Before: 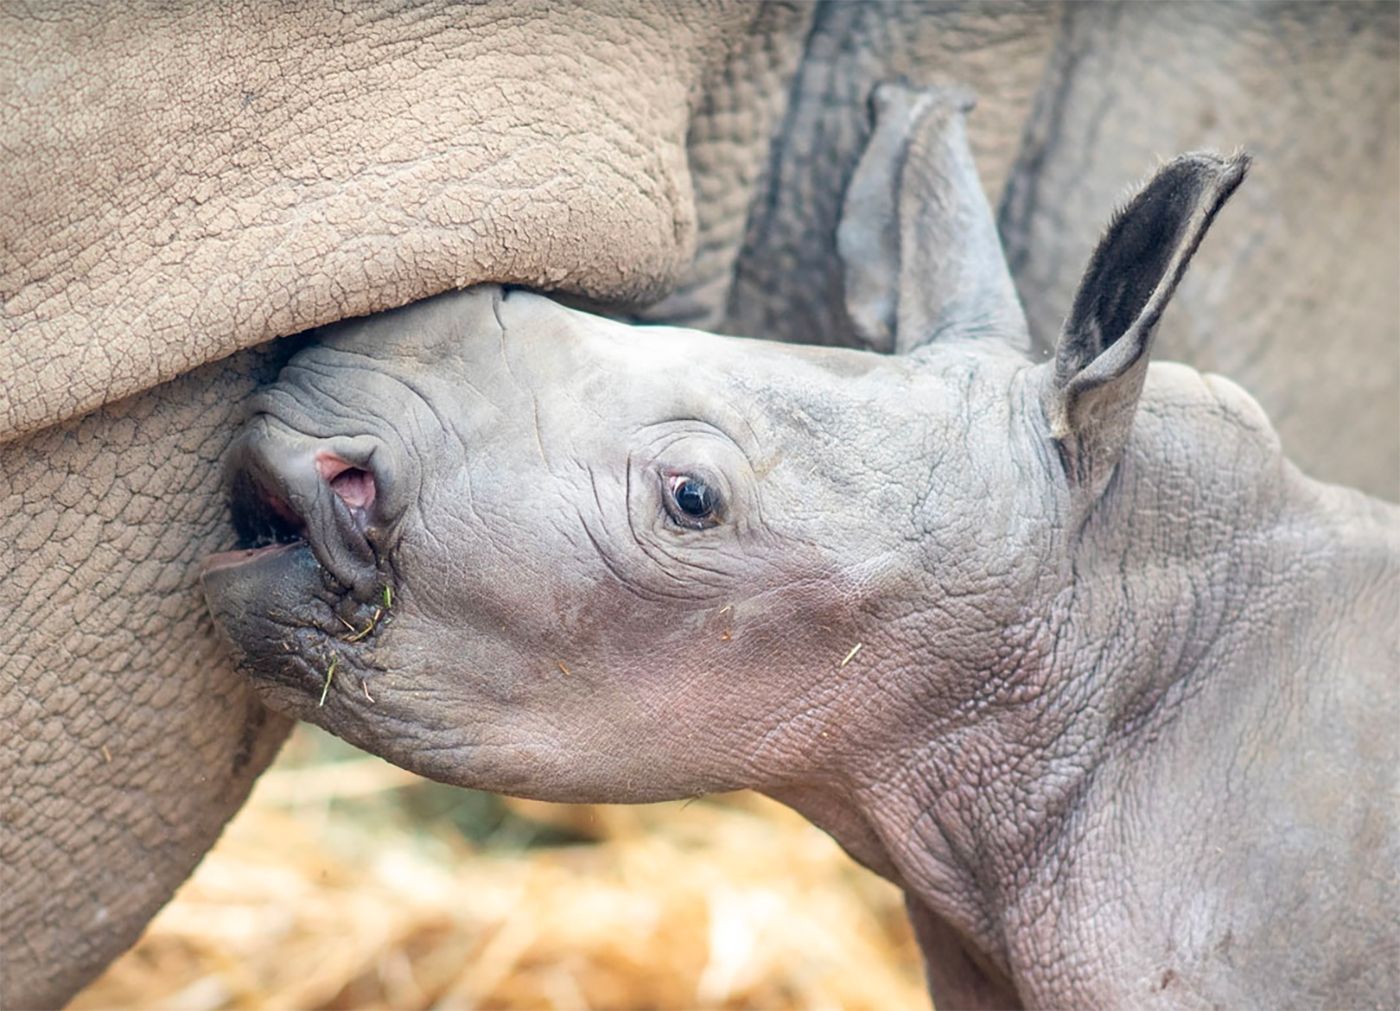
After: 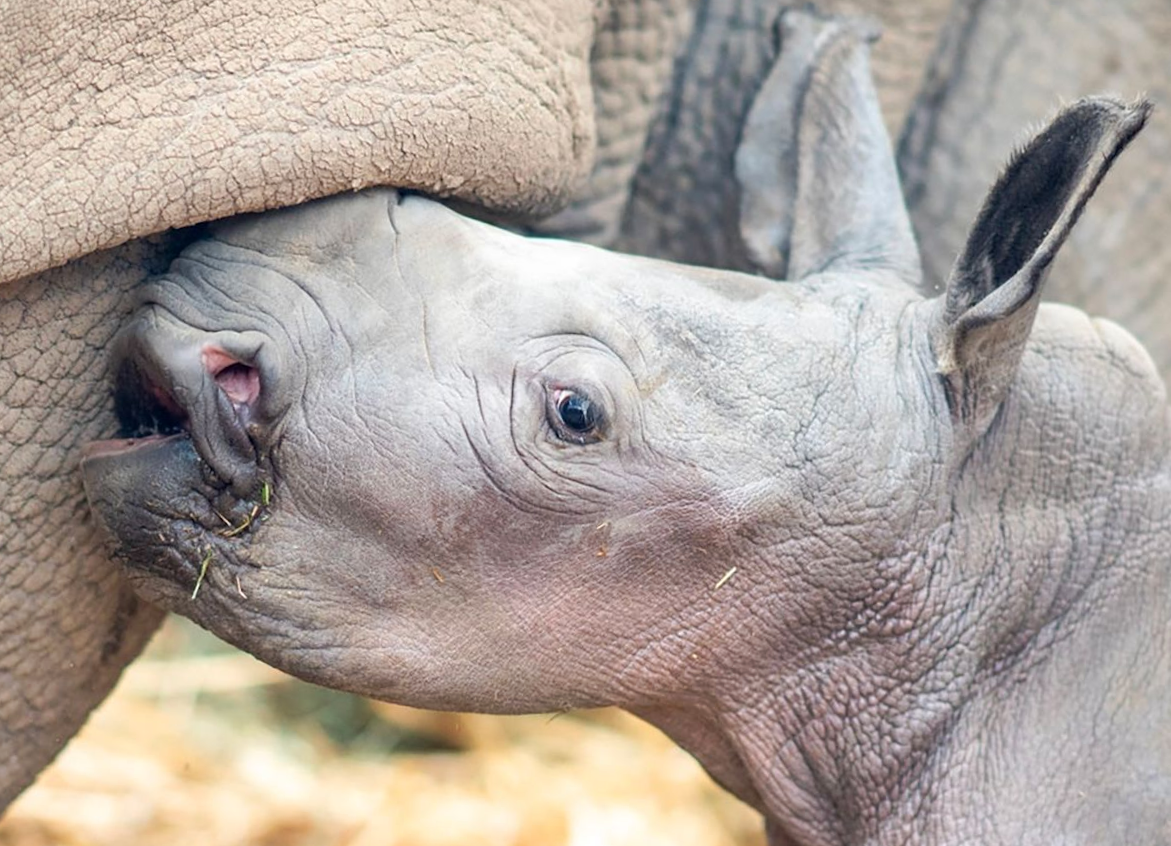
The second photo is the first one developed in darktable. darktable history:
crop and rotate: angle -3.27°, left 5.211%, top 5.211%, right 4.607%, bottom 4.607%
tone curve: curves: ch0 [(0, 0) (0.003, 0.003) (0.011, 0.011) (0.025, 0.025) (0.044, 0.044) (0.069, 0.069) (0.1, 0.099) (0.136, 0.135) (0.177, 0.176) (0.224, 0.223) (0.277, 0.275) (0.335, 0.333) (0.399, 0.396) (0.468, 0.465) (0.543, 0.546) (0.623, 0.625) (0.709, 0.711) (0.801, 0.802) (0.898, 0.898) (1, 1)], preserve colors none
